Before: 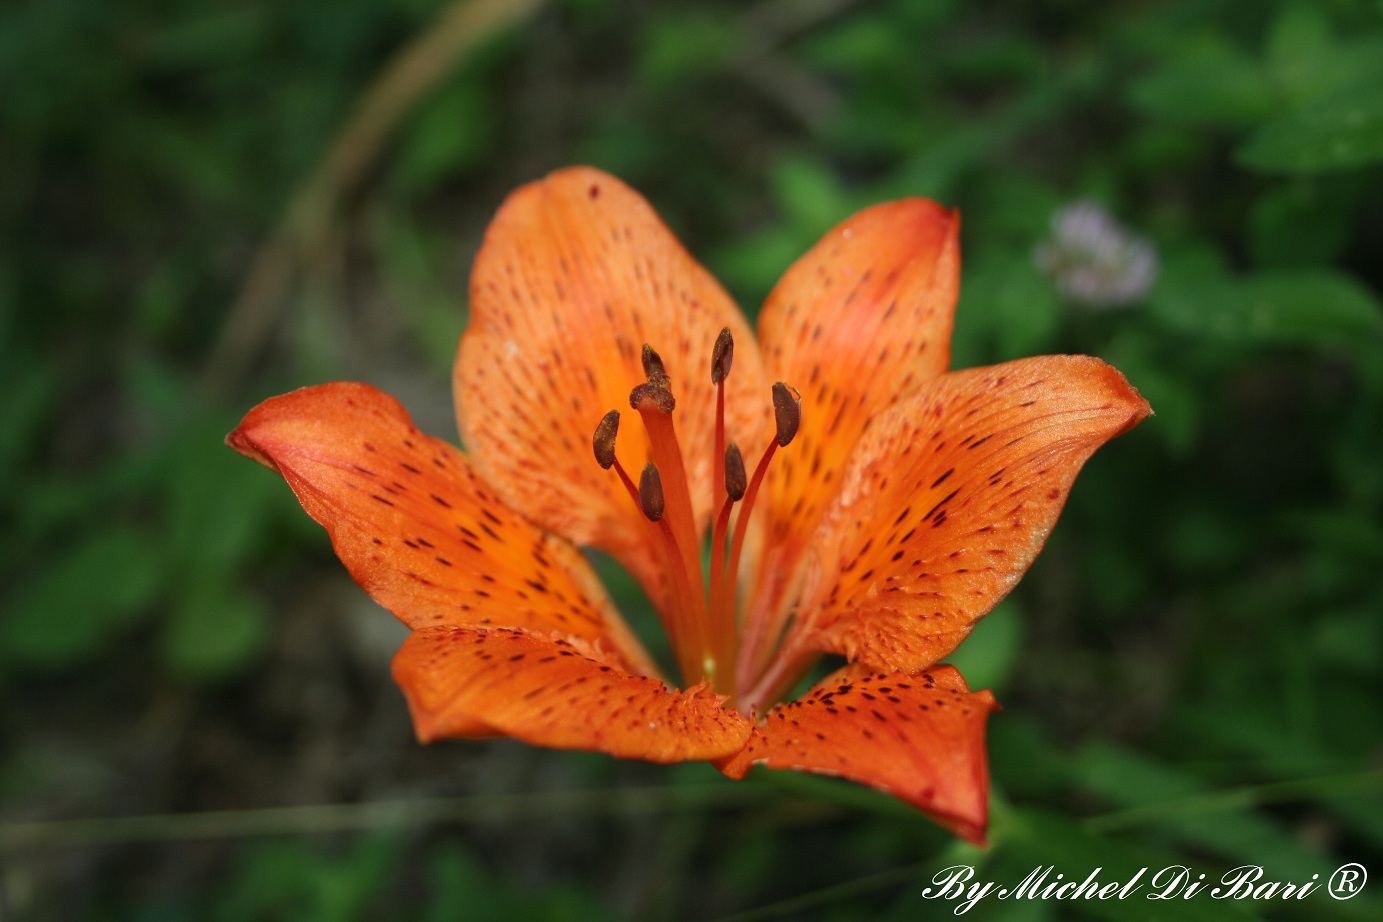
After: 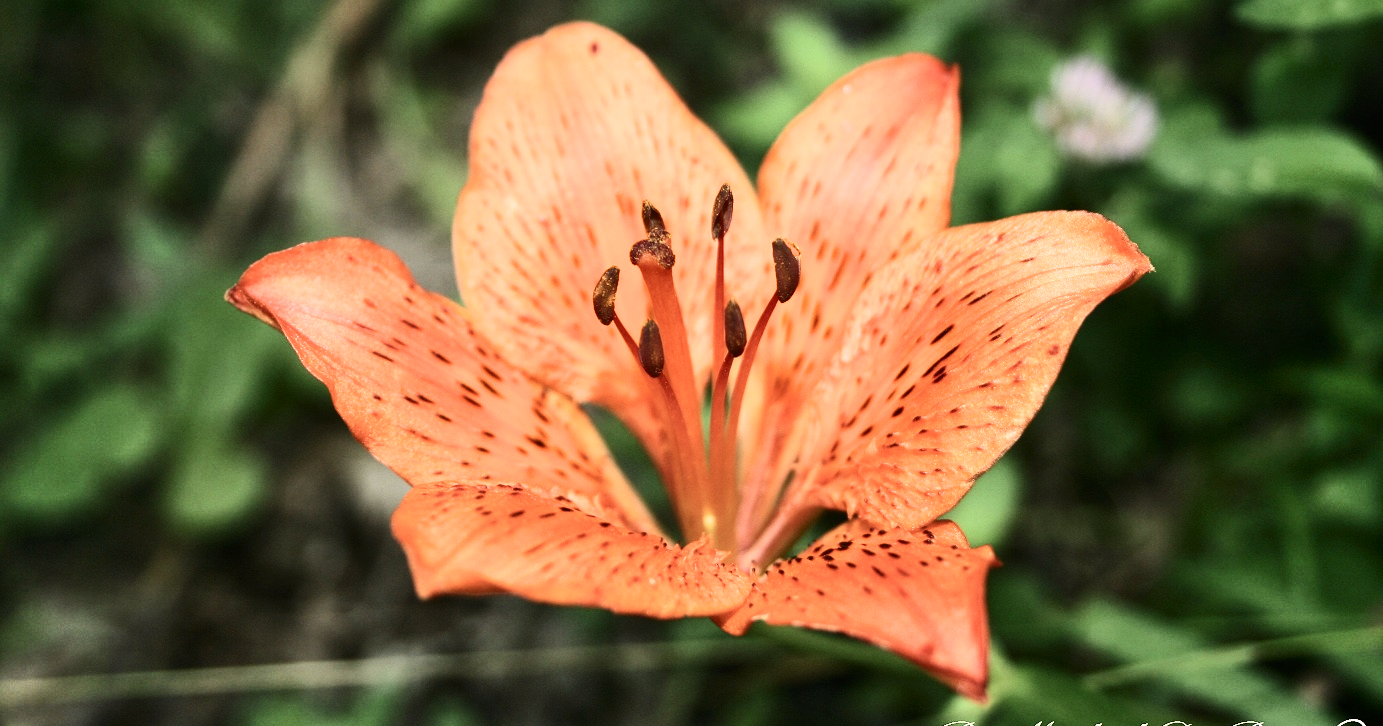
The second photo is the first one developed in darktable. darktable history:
color correction: highlights a* 5.51, highlights b* 5.16, saturation 0.664
shadows and highlights: low approximation 0.01, soften with gaussian
filmic rgb: black relative exposure -7.65 EV, white relative exposure 4.56 EV, threshold 5.97 EV, hardness 3.61, color science v6 (2022), enable highlight reconstruction true
exposure: black level correction 0, exposure 1.463 EV, compensate exposure bias true, compensate highlight preservation false
crop and rotate: top 15.705%, bottom 5.528%
contrast brightness saturation: contrast 0.411, brightness 0.098, saturation 0.207
